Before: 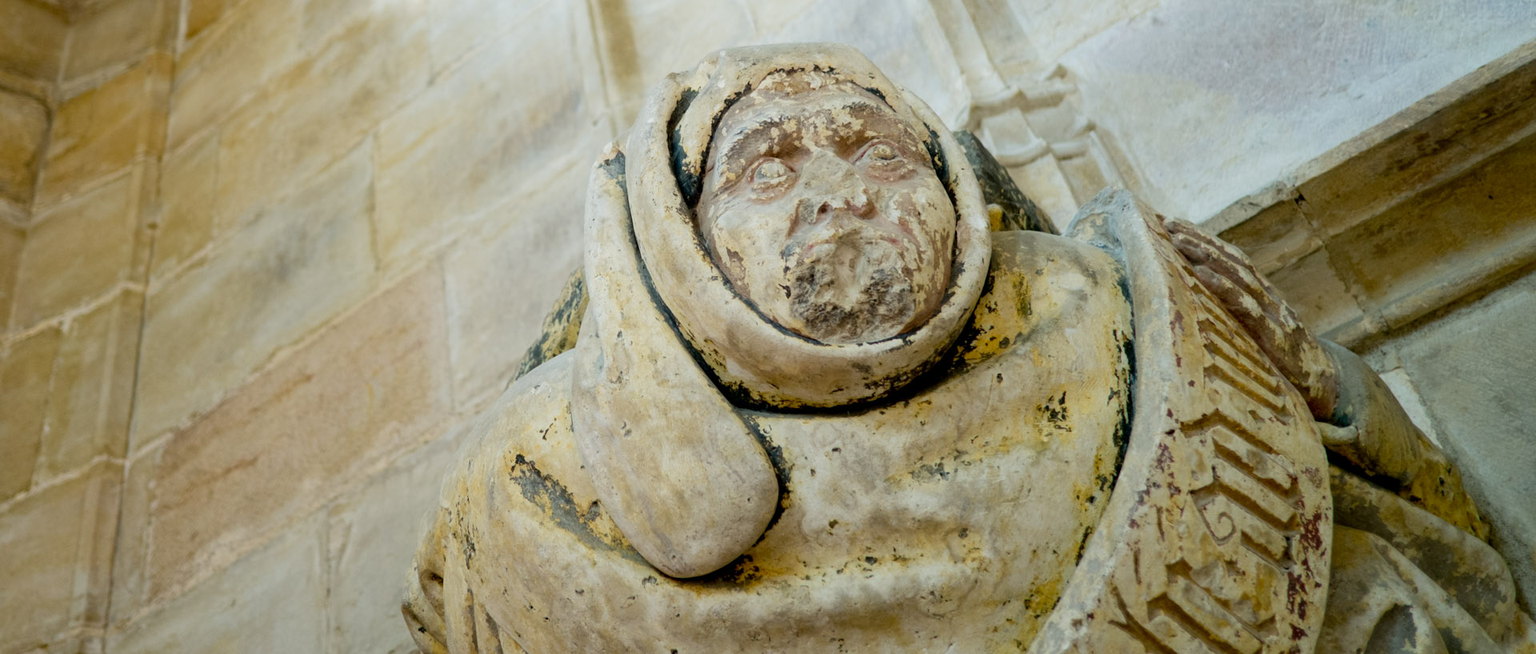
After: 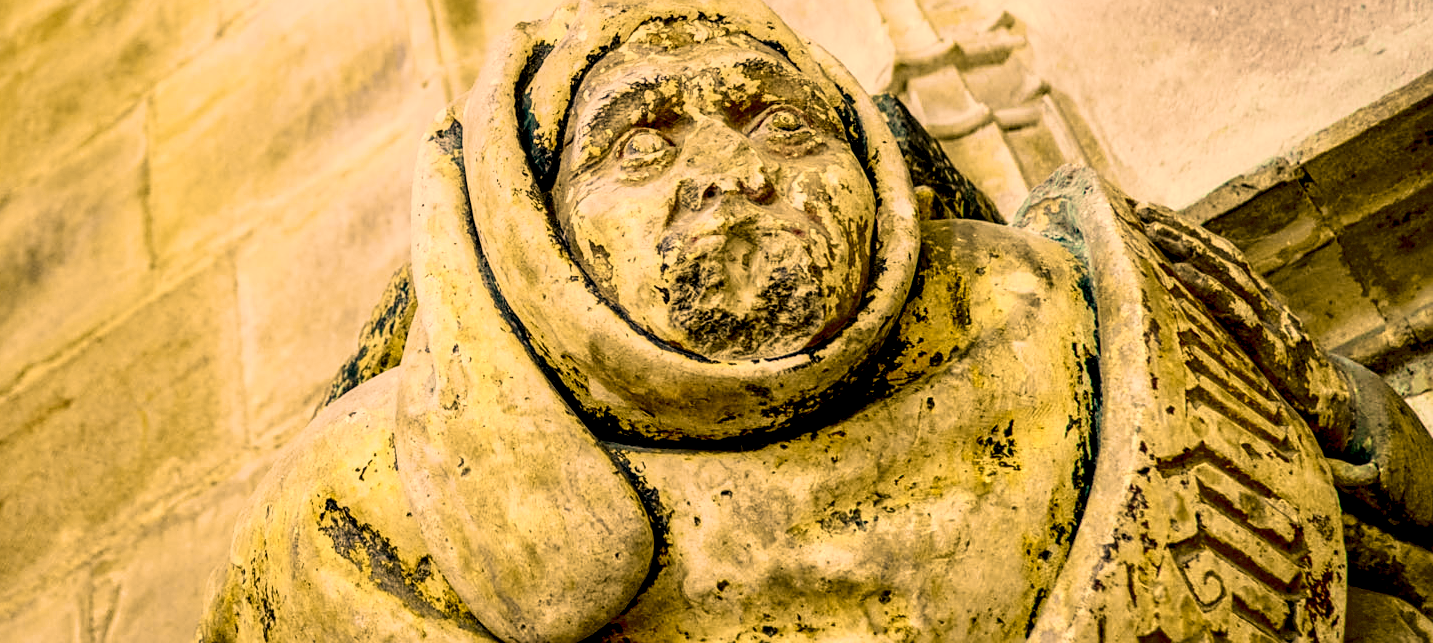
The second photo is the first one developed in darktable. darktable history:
crop: left 16.659%, top 8.511%, right 8.684%, bottom 12.687%
local contrast: highlights 19%, detail 186%
sharpen: on, module defaults
velvia: strength 38.95%
tone curve: curves: ch0 [(0, 0) (0.078, 0.029) (0.265, 0.241) (0.507, 0.56) (0.744, 0.826) (1, 0.948)]; ch1 [(0, 0) (0.346, 0.307) (0.418, 0.383) (0.46, 0.439) (0.482, 0.493) (0.502, 0.5) (0.517, 0.506) (0.55, 0.557) (0.601, 0.637) (0.666, 0.7) (1, 1)]; ch2 [(0, 0) (0.346, 0.34) (0.431, 0.45) (0.485, 0.494) (0.5, 0.498) (0.508, 0.499) (0.532, 0.546) (0.579, 0.628) (0.625, 0.668) (1, 1)], color space Lab, independent channels, preserve colors none
color correction: highlights a* 14.87, highlights b* 31.96
